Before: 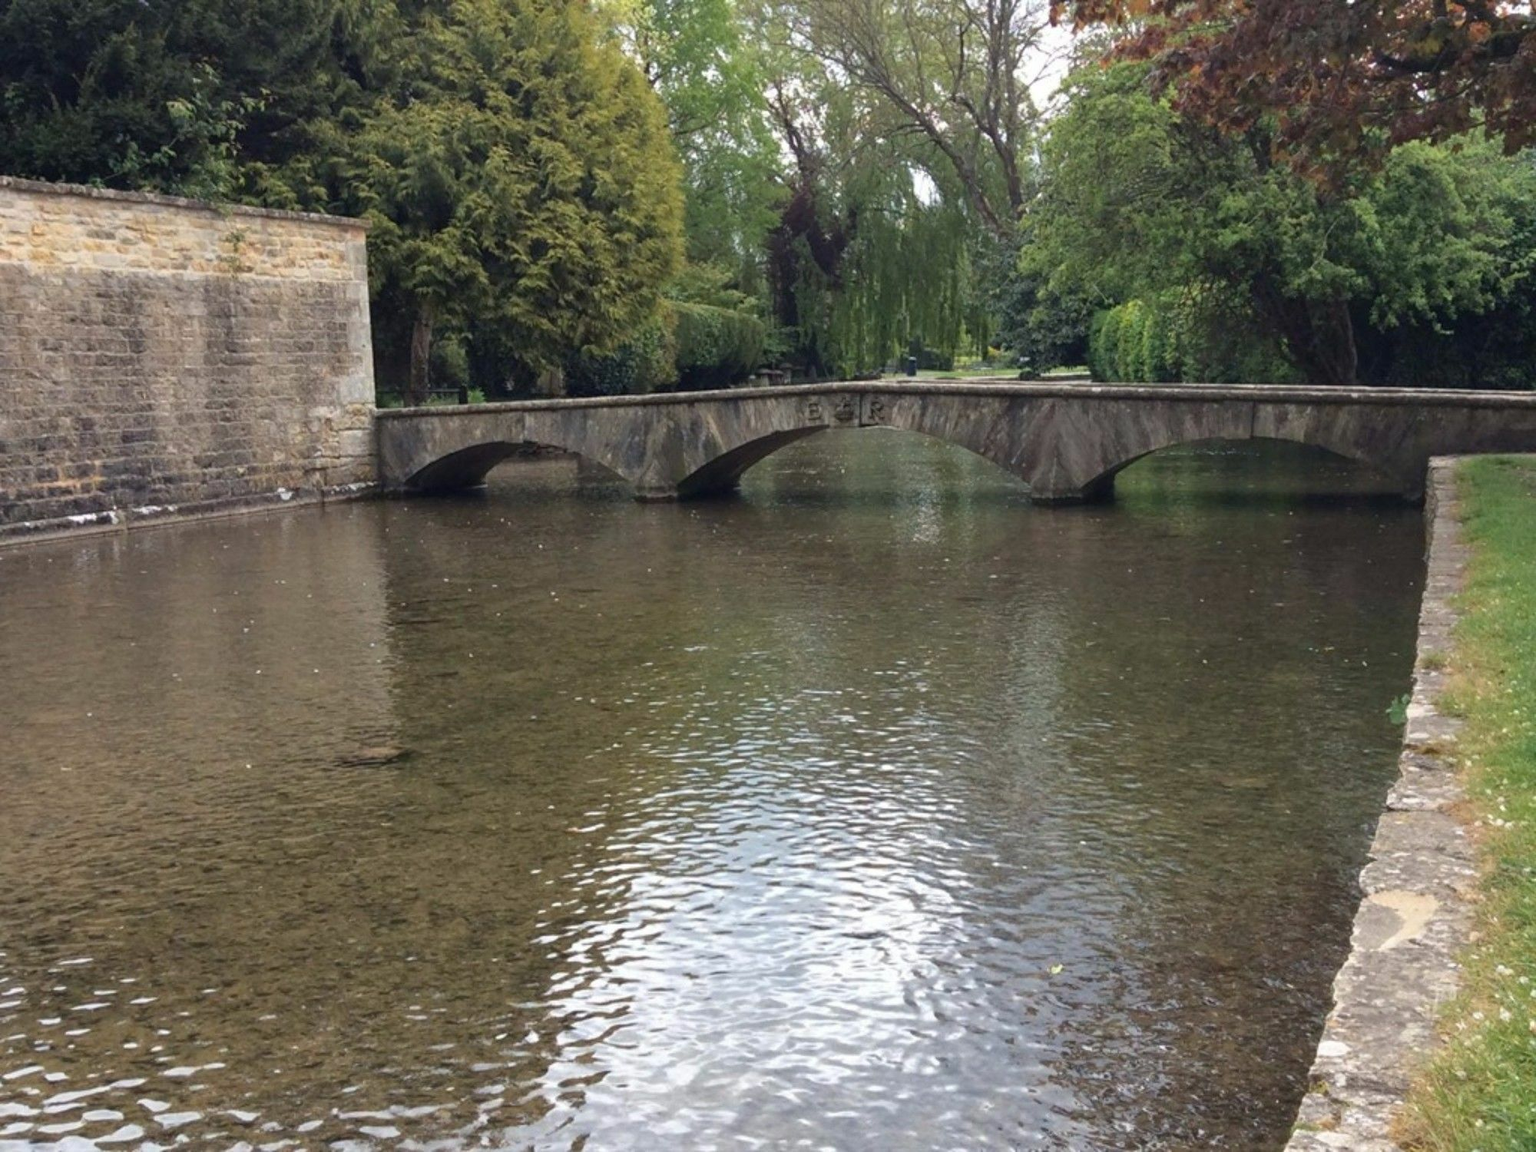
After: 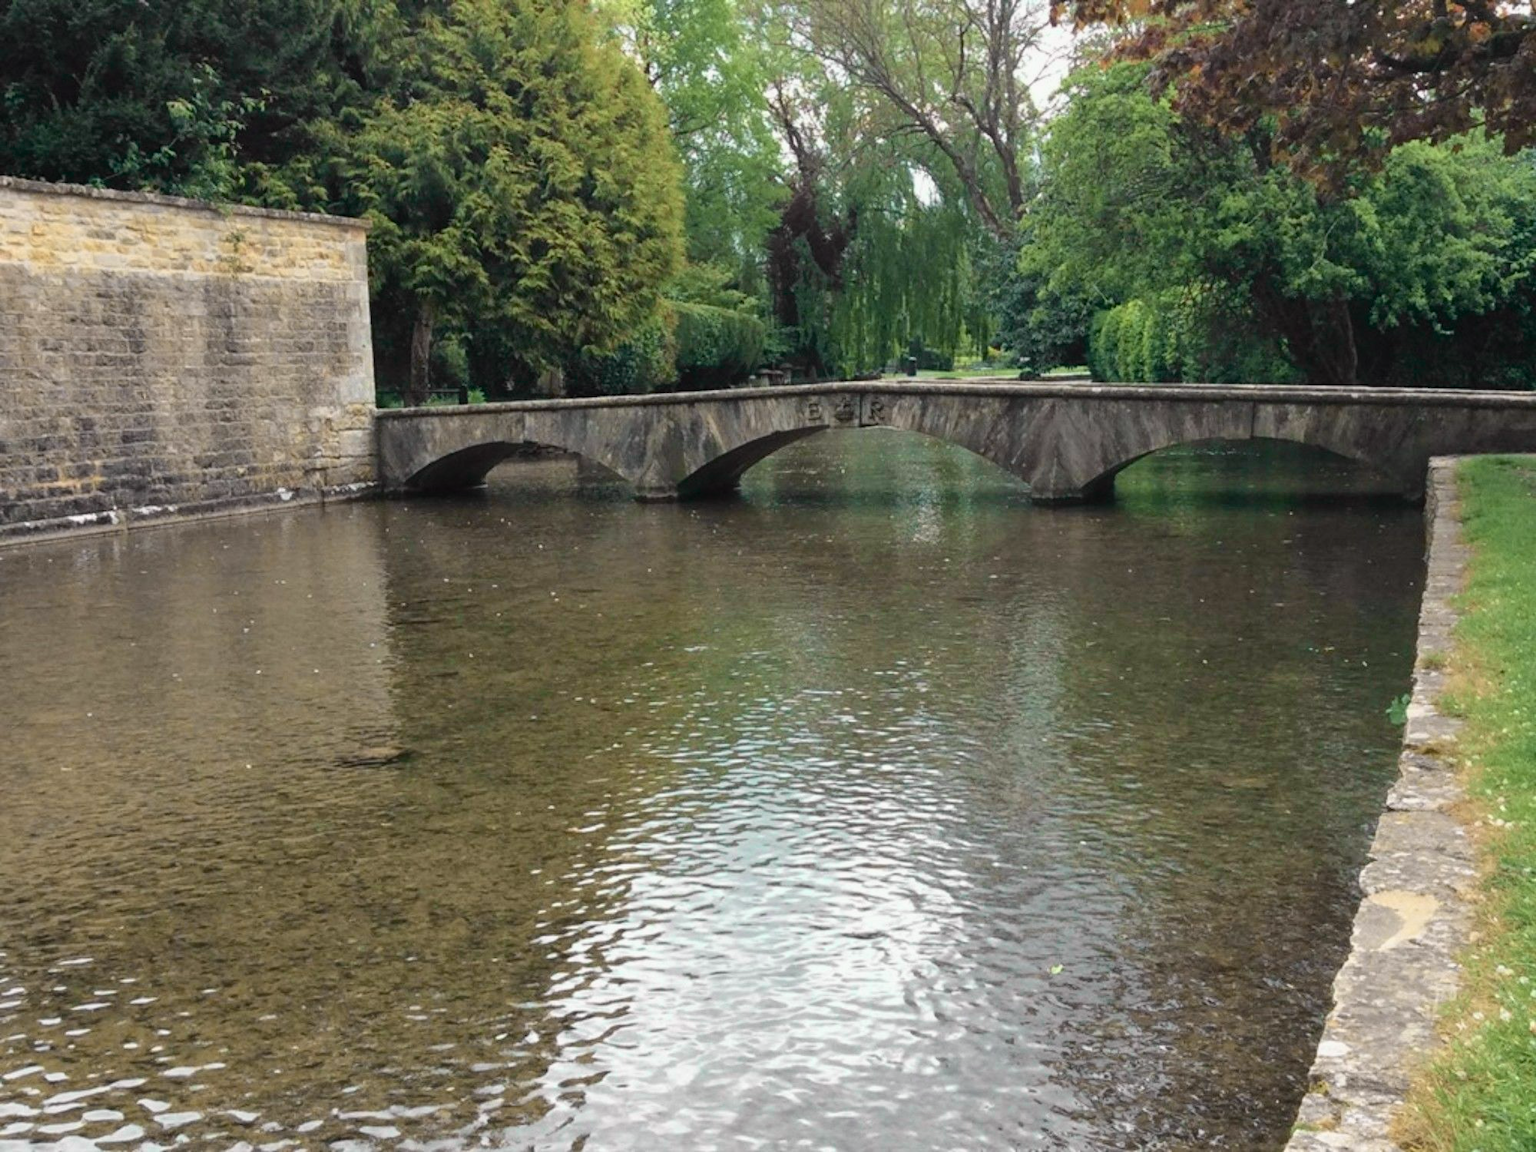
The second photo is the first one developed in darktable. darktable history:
tone curve: curves: ch0 [(0, 0.008) (0.107, 0.091) (0.283, 0.287) (0.461, 0.498) (0.64, 0.679) (0.822, 0.841) (0.998, 0.978)]; ch1 [(0, 0) (0.316, 0.349) (0.466, 0.442) (0.502, 0.5) (0.527, 0.519) (0.561, 0.553) (0.608, 0.629) (0.669, 0.704) (0.859, 0.899) (1, 1)]; ch2 [(0, 0) (0.33, 0.301) (0.421, 0.443) (0.473, 0.498) (0.502, 0.504) (0.522, 0.525) (0.592, 0.61) (0.705, 0.7) (1, 1)], color space Lab, independent channels, preserve colors none
